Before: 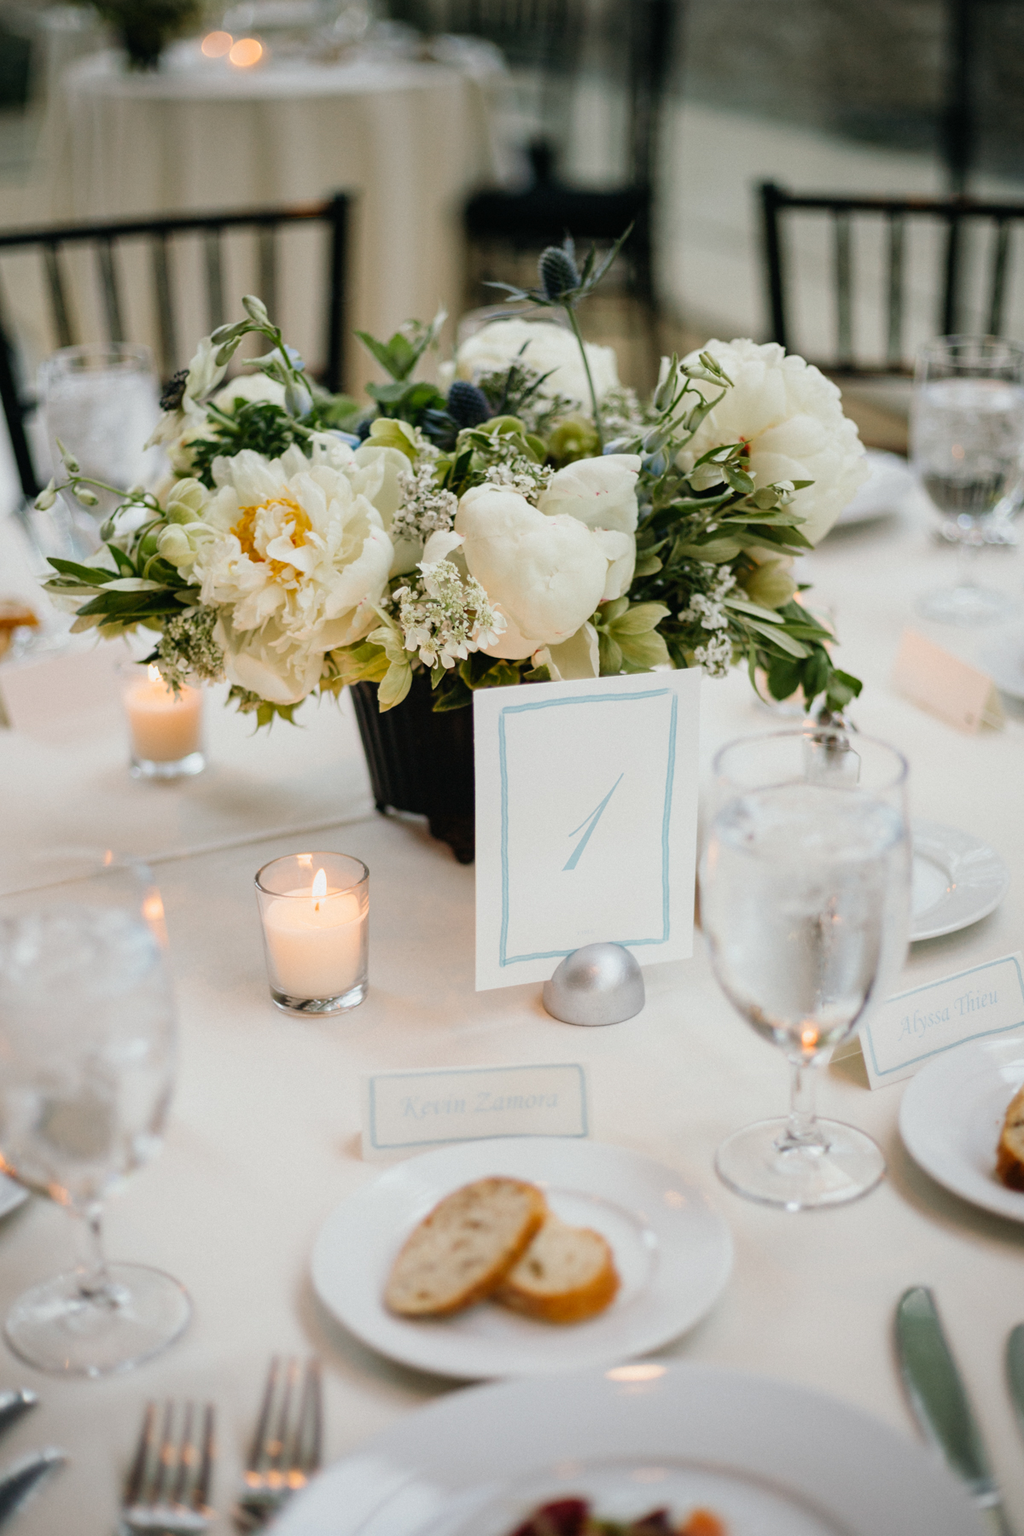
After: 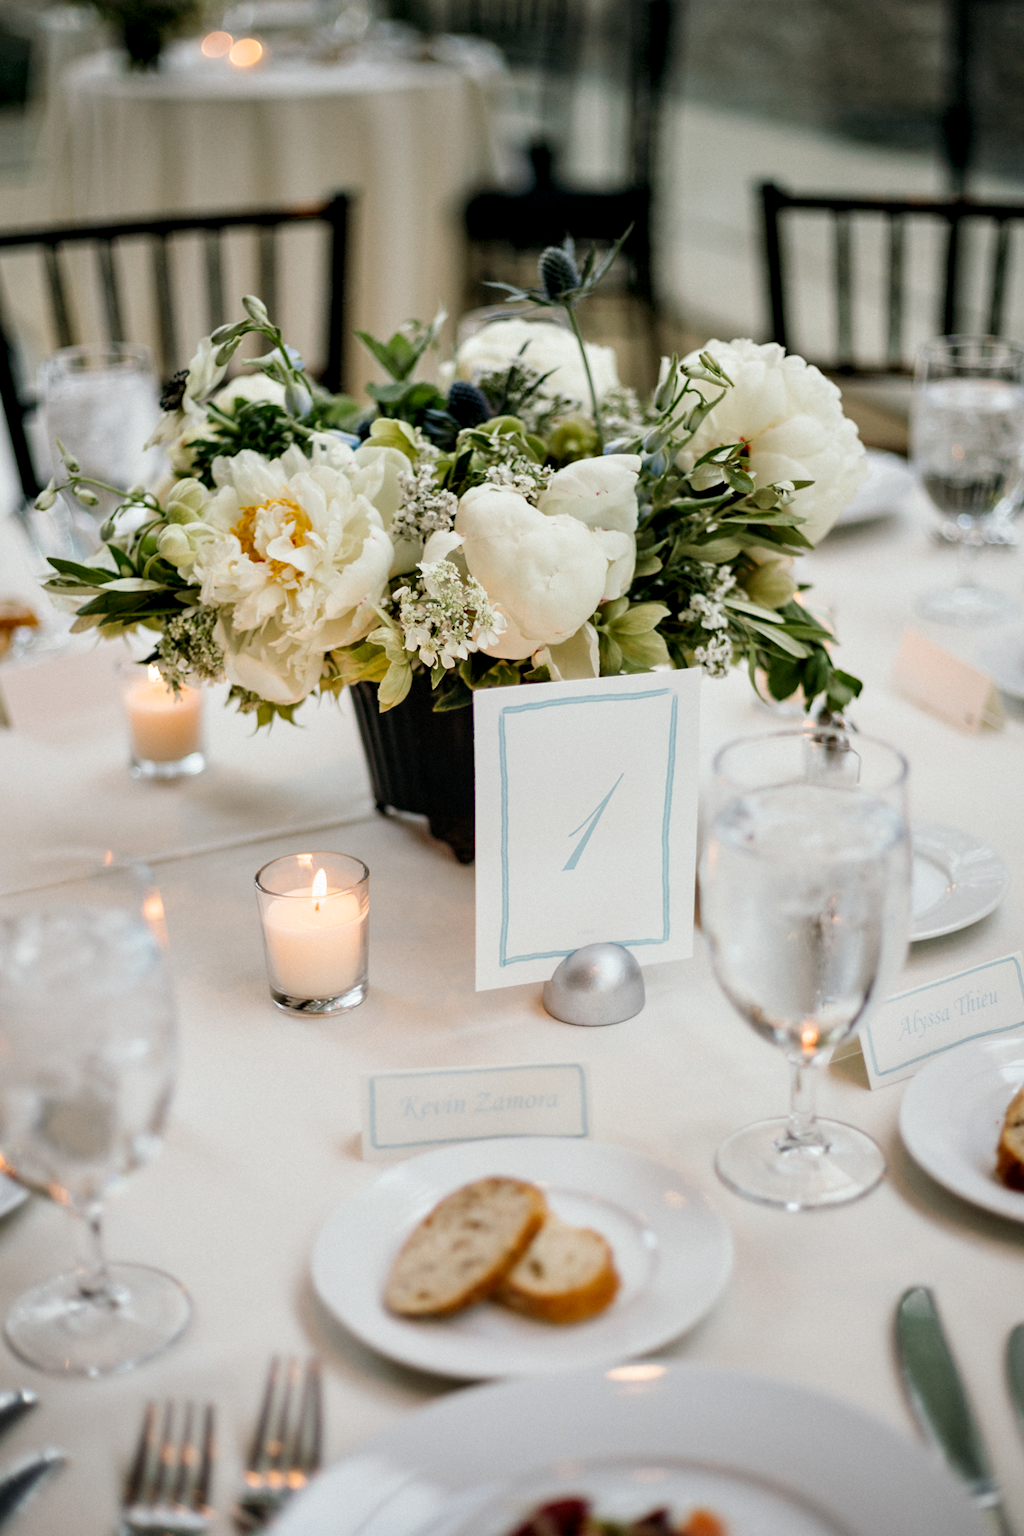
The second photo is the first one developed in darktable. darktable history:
contrast equalizer: y [[0.546, 0.552, 0.554, 0.554, 0.552, 0.546], [0.5 ×6], [0.5 ×6], [0 ×6], [0 ×6]]
